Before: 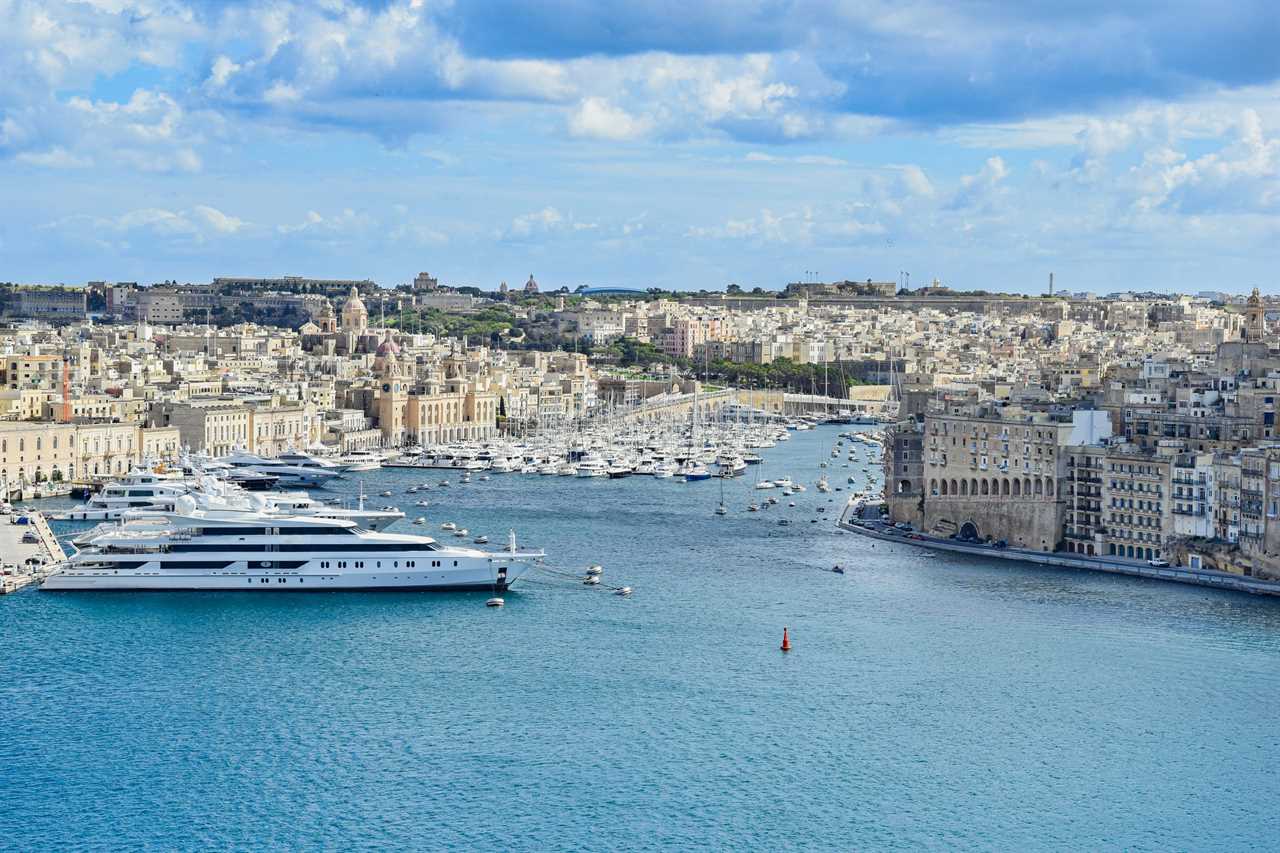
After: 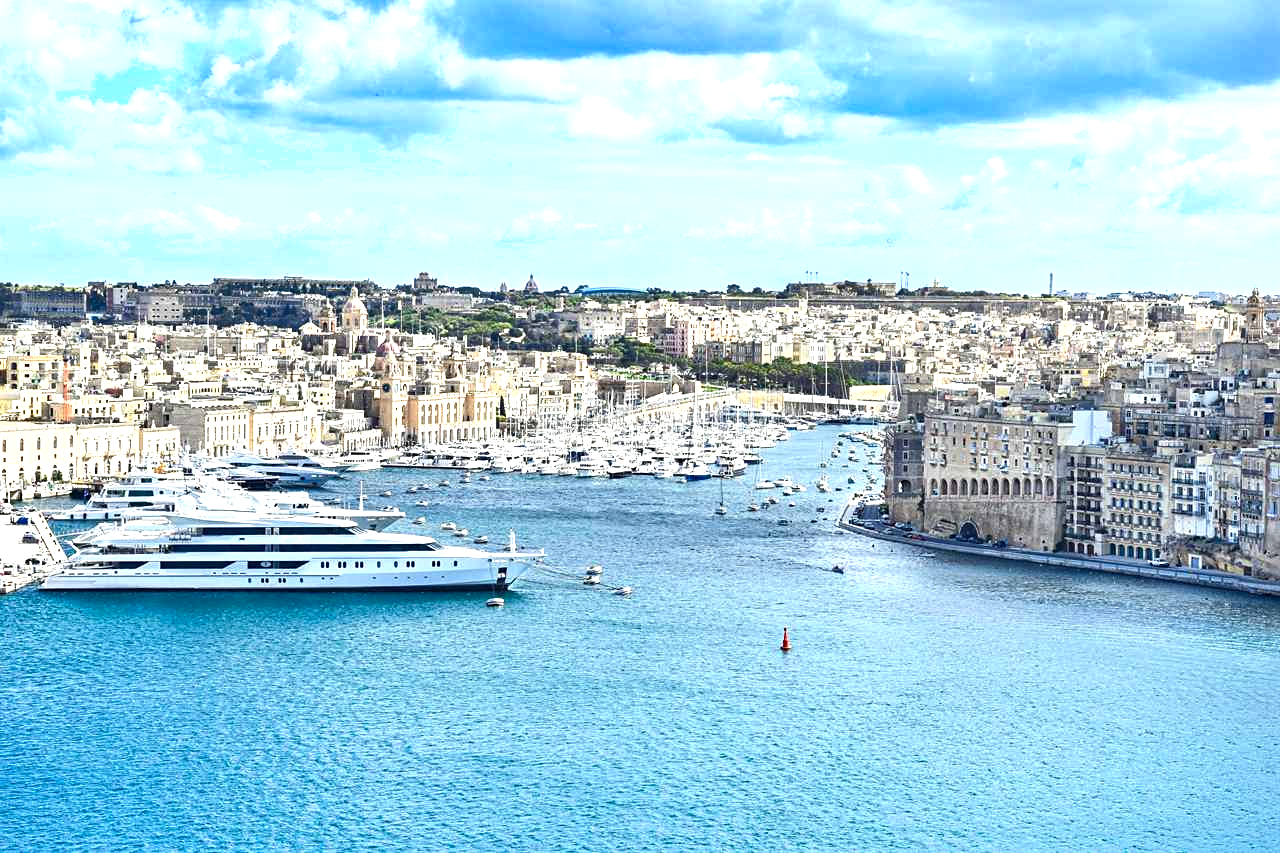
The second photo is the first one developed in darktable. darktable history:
exposure: exposure 1 EV, compensate highlight preservation false
sharpen: amount 0.209
shadows and highlights: shadows -88.91, highlights -35.41, soften with gaussian
